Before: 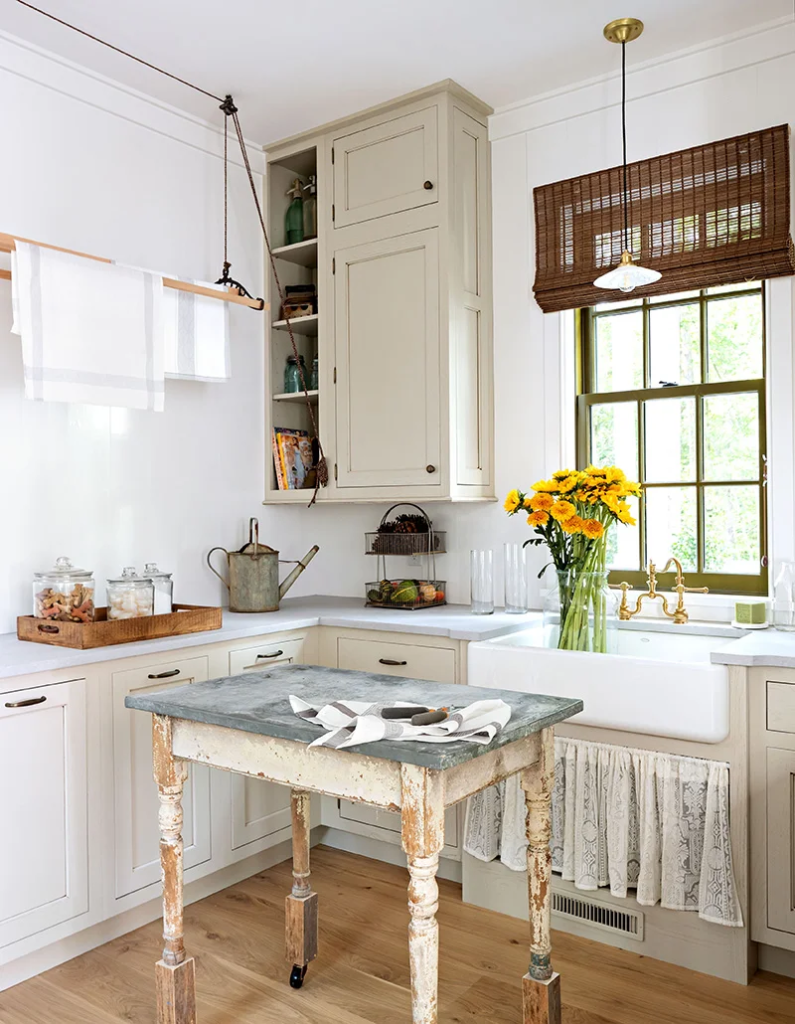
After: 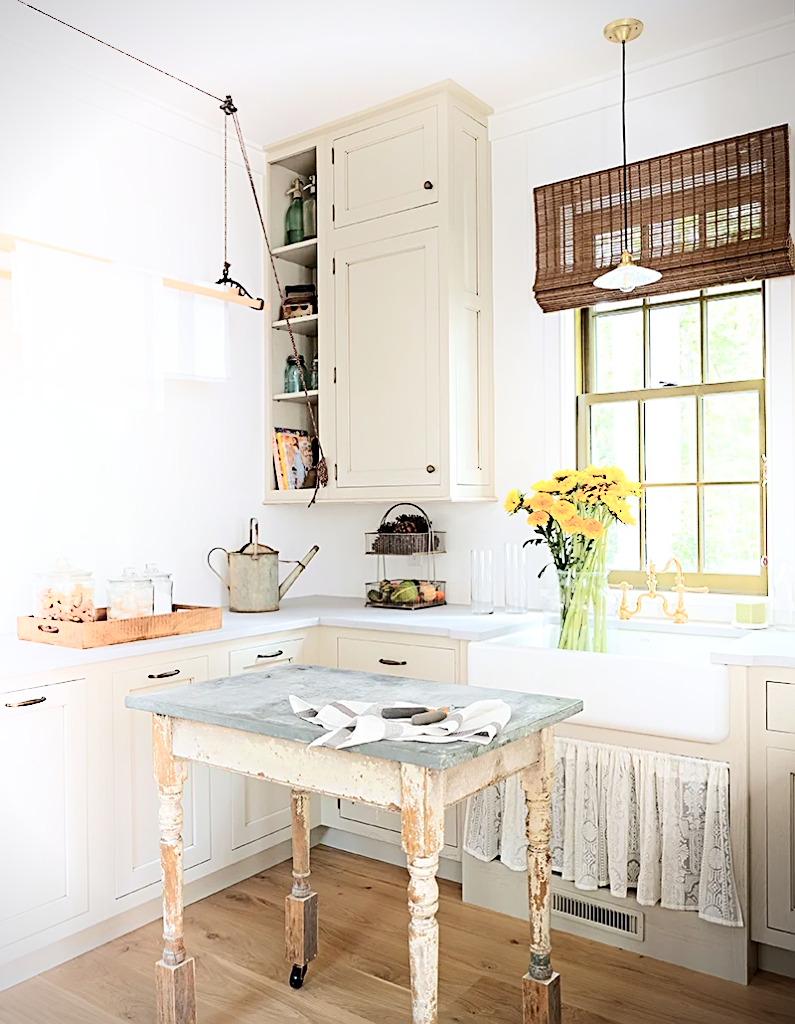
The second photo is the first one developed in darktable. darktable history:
sharpen: on, module defaults
vignetting: fall-off start 92.6%, brightness -0.52, saturation -0.51, center (-0.012, 0)
shadows and highlights: shadows -90, highlights 90, soften with gaussian
